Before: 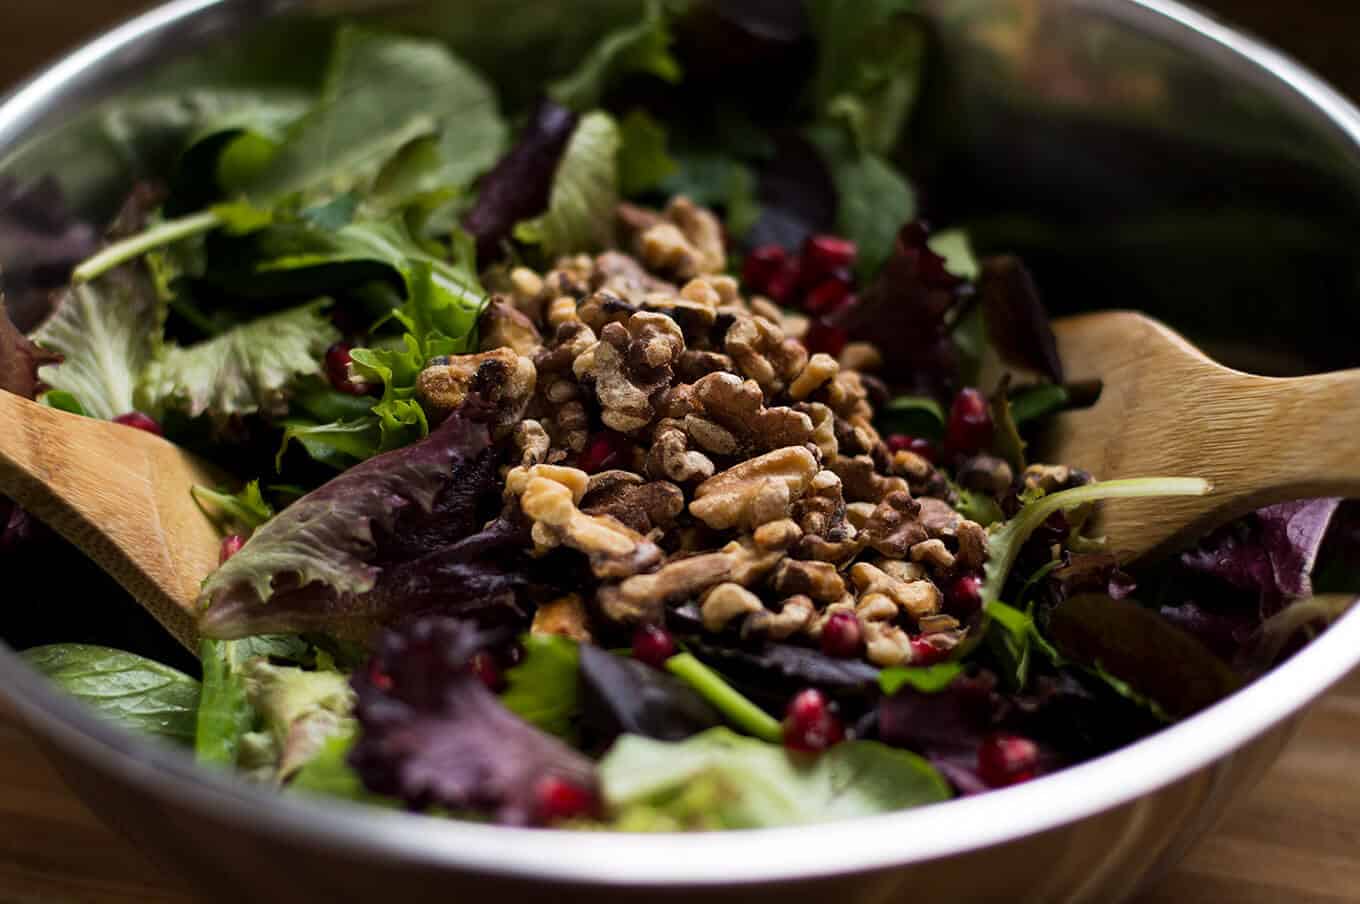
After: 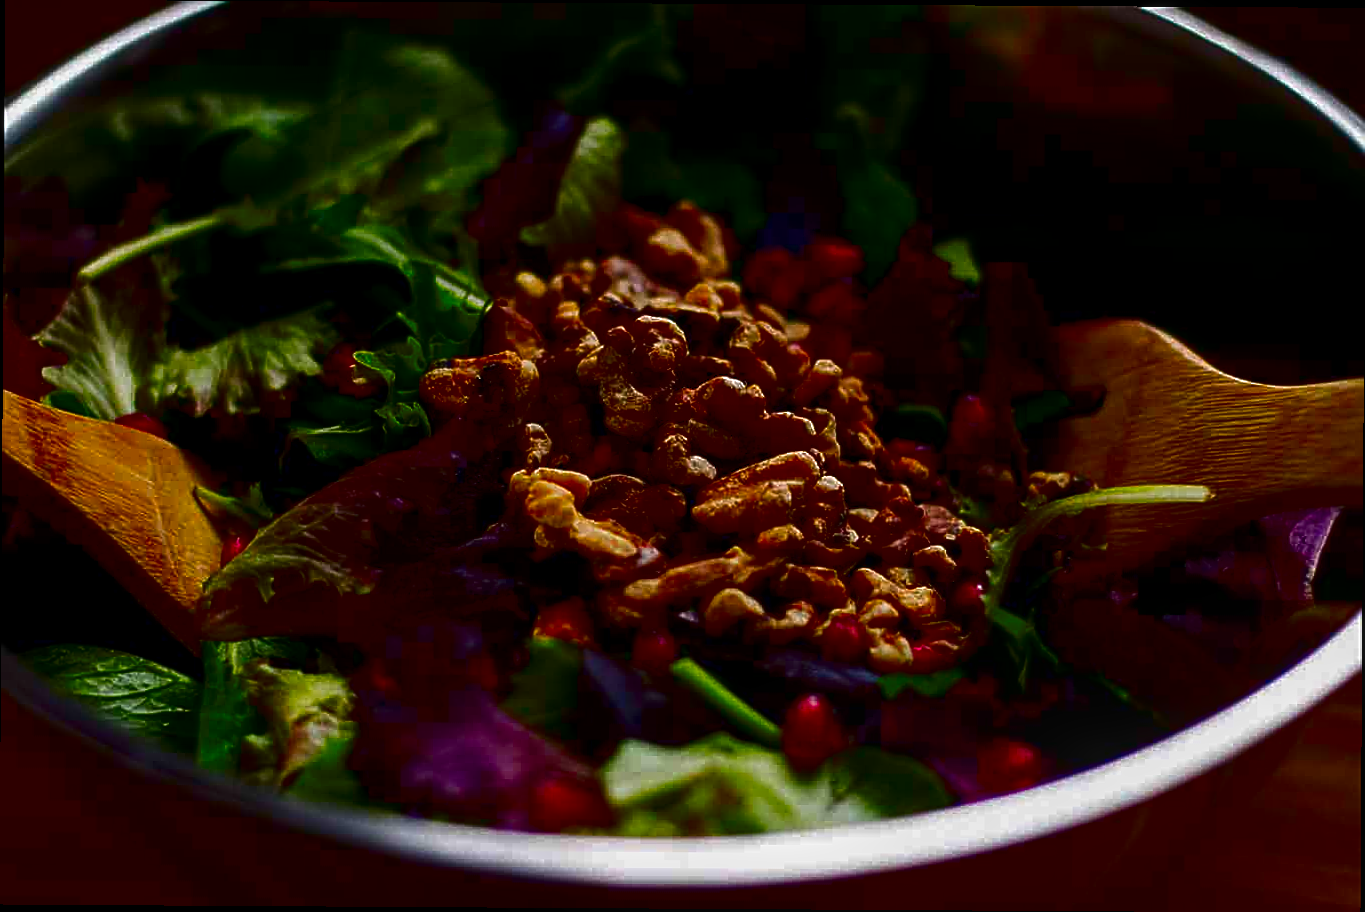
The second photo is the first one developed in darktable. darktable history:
crop and rotate: angle -0.355°
contrast brightness saturation: brightness -0.998, saturation 0.984
sharpen: amount 0.499
local contrast: detail 130%
